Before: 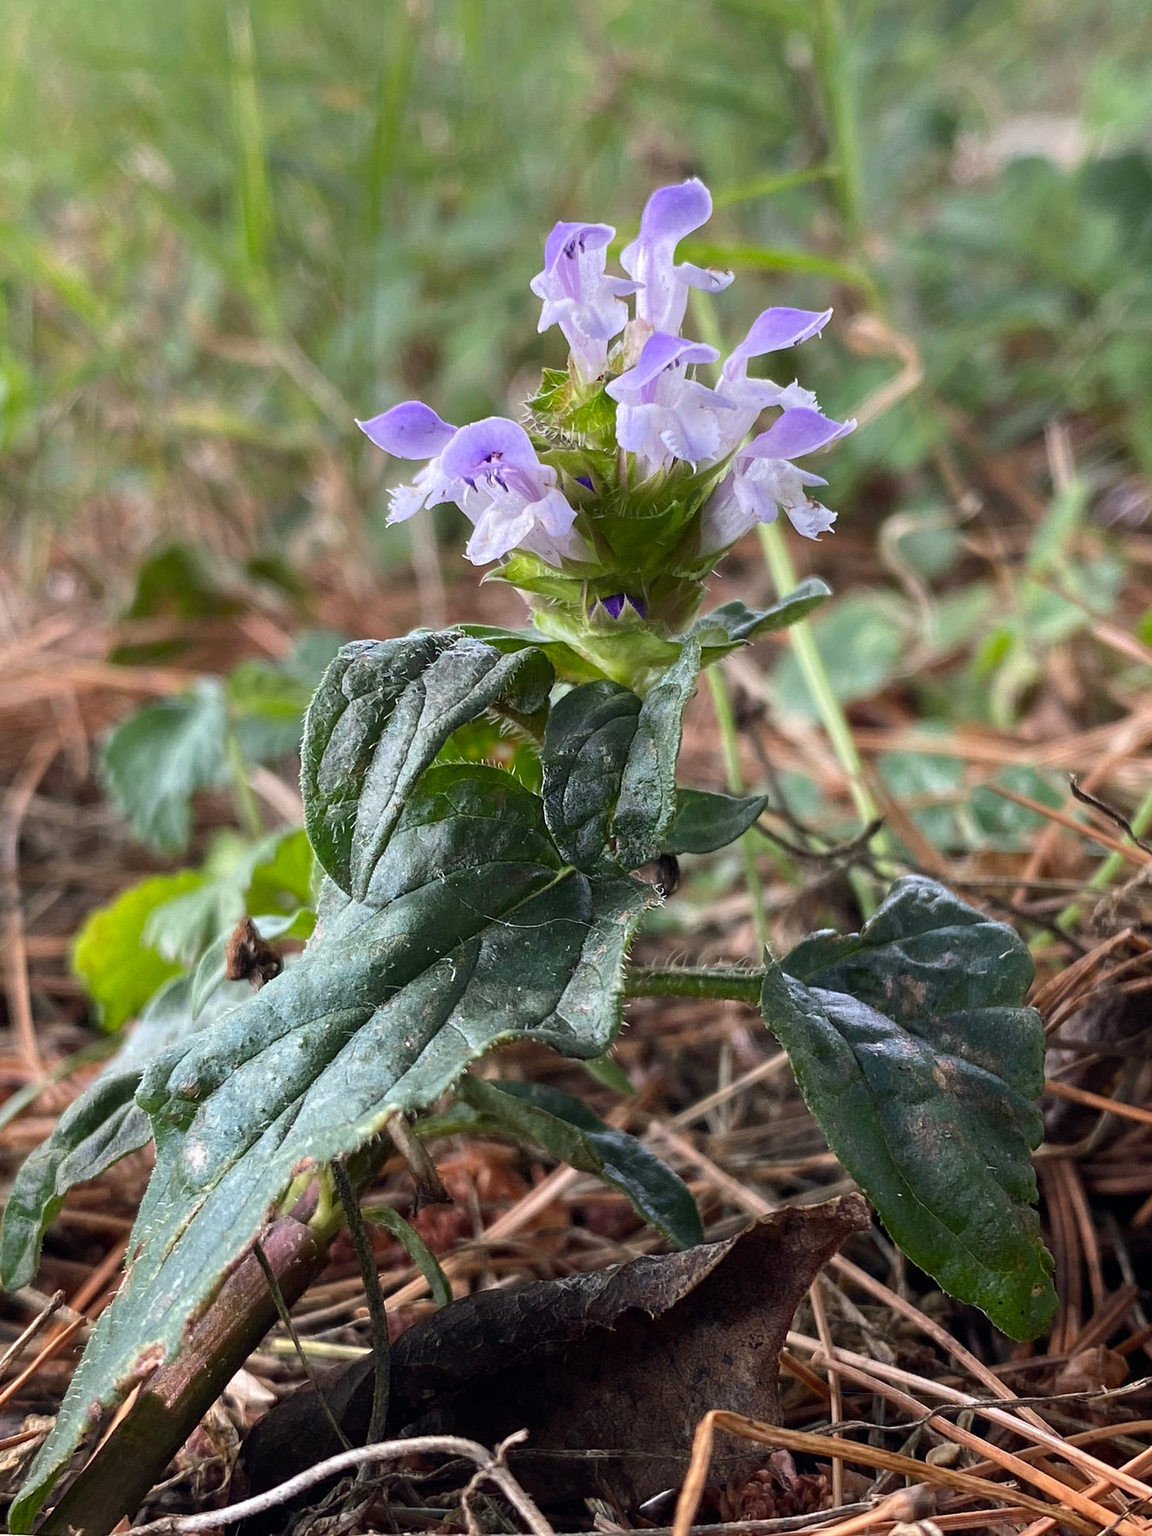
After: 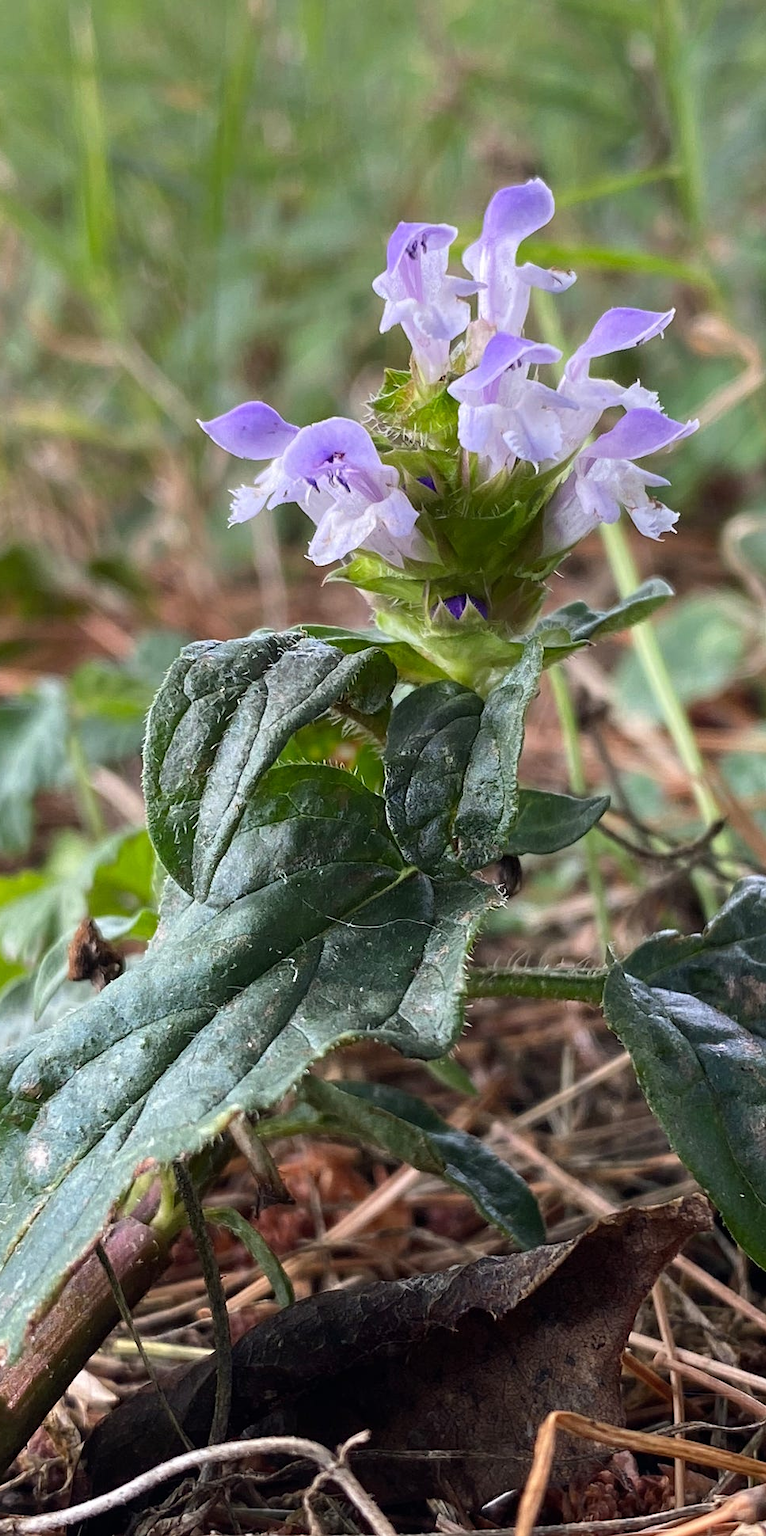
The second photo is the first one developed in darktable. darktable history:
crop and rotate: left 13.749%, right 19.737%
